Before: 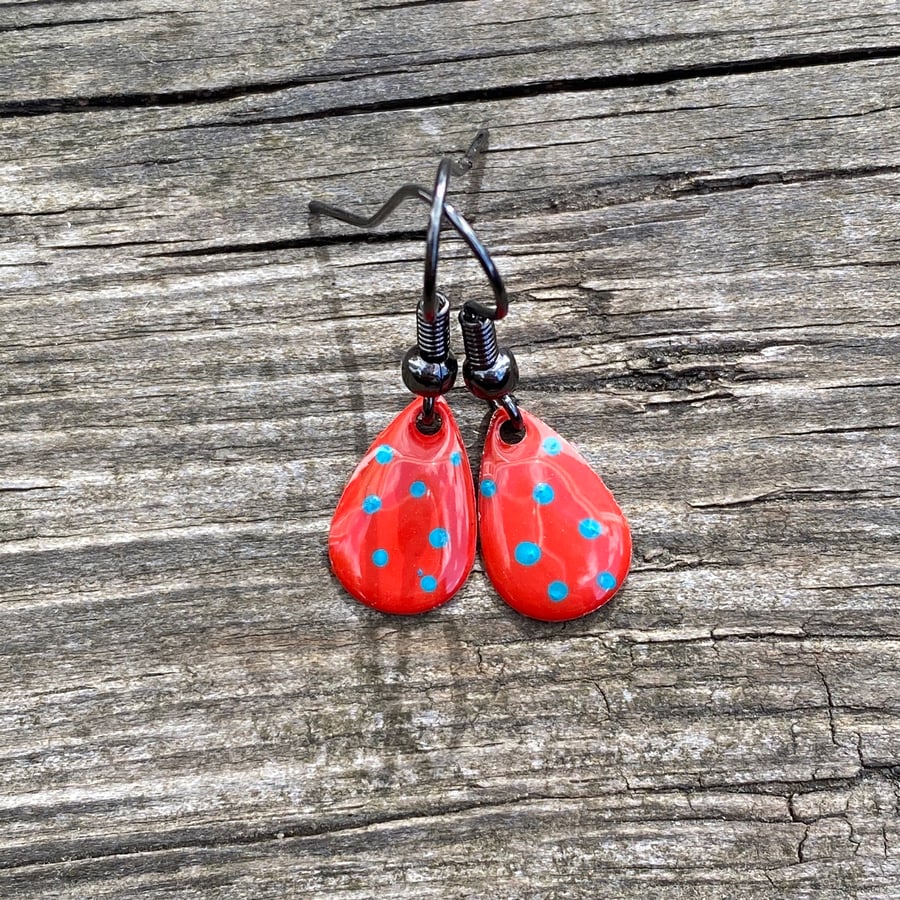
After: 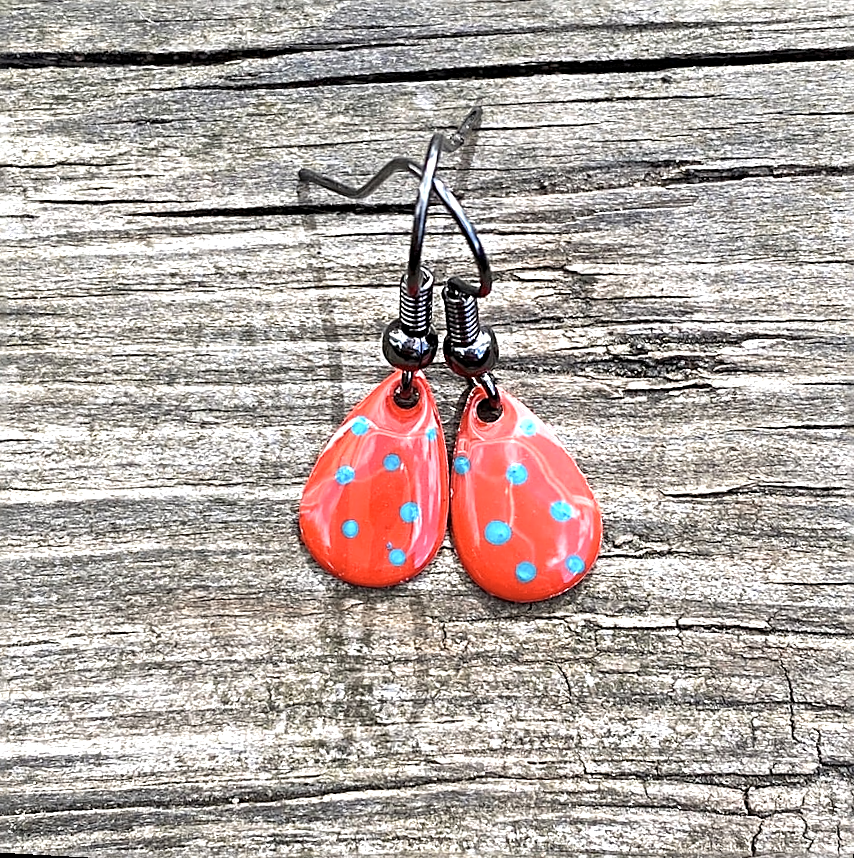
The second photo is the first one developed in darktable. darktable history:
exposure: black level correction 0, exposure 0.694 EV, compensate highlight preservation false
color correction: highlights b* 0.049, saturation 0.841
crop and rotate: angle -3.16°, left 5.126%, top 5.225%, right 4.788%, bottom 4.24%
sharpen: radius 2.641, amount 0.673
